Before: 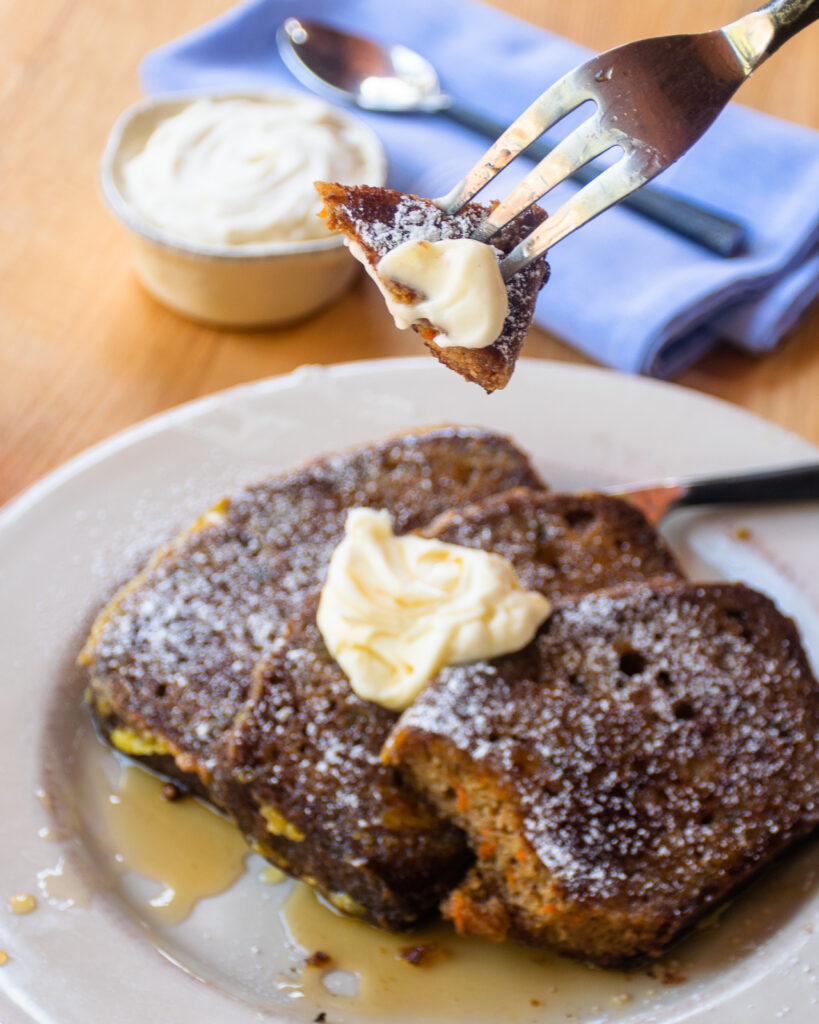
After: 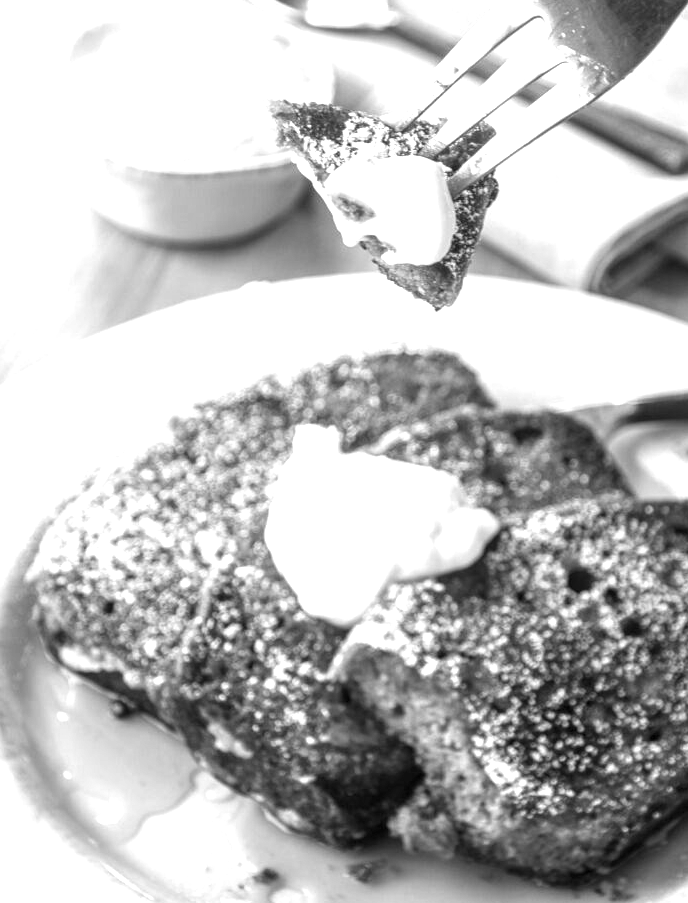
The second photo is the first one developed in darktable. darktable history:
crop: left 6.446%, top 8.188%, right 9.538%, bottom 3.548%
color calibration: x 0.37, y 0.382, temperature 4313.32 K
local contrast: on, module defaults
monochrome: a 16.01, b -2.65, highlights 0.52
exposure: exposure 1.061 EV, compensate highlight preservation false
